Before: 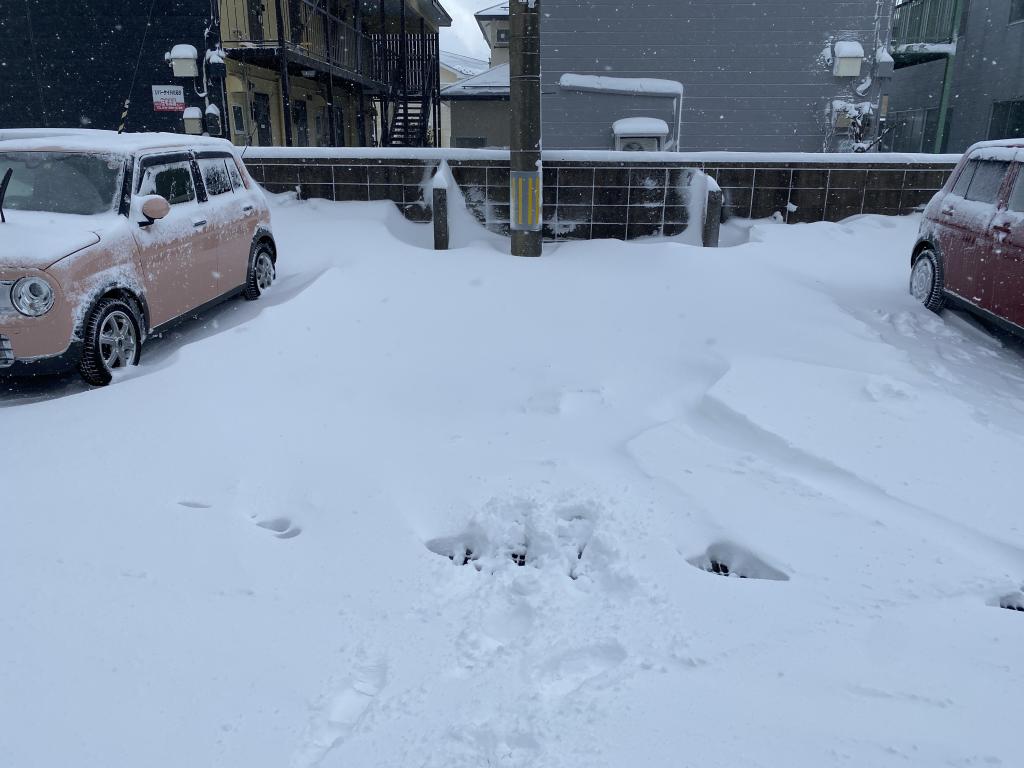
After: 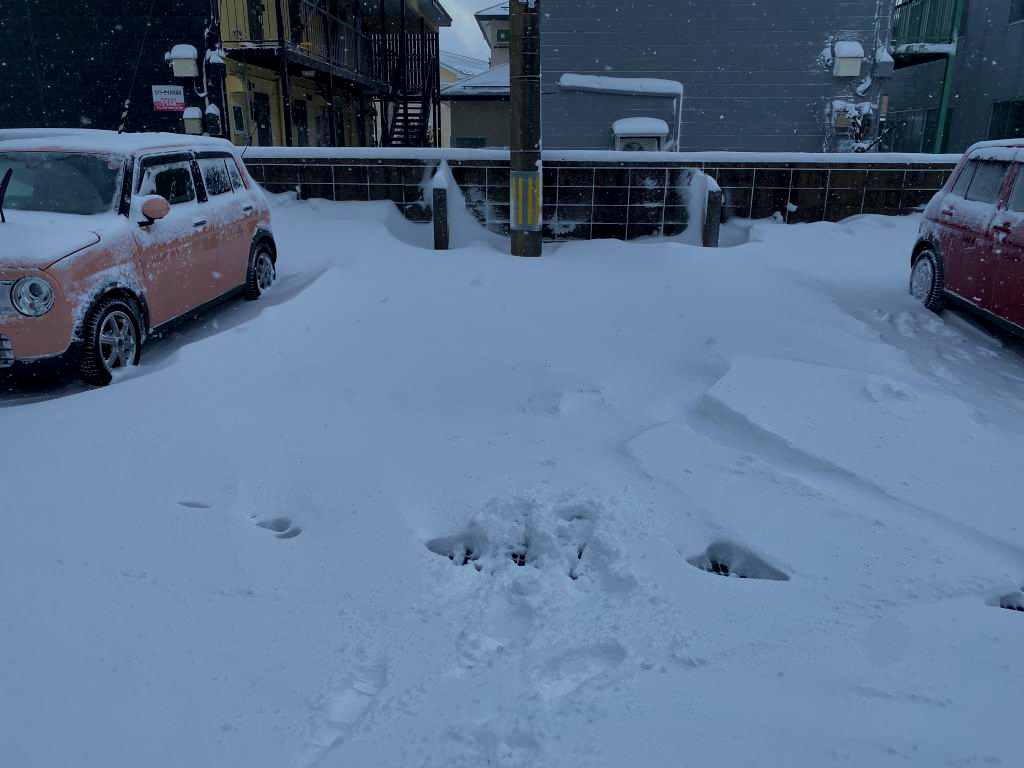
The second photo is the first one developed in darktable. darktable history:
local contrast: mode bilateral grid, contrast 20, coarseness 49, detail 149%, midtone range 0.2
exposure: exposure -0.927 EV, compensate highlight preservation false
velvia: strength 73.82%
